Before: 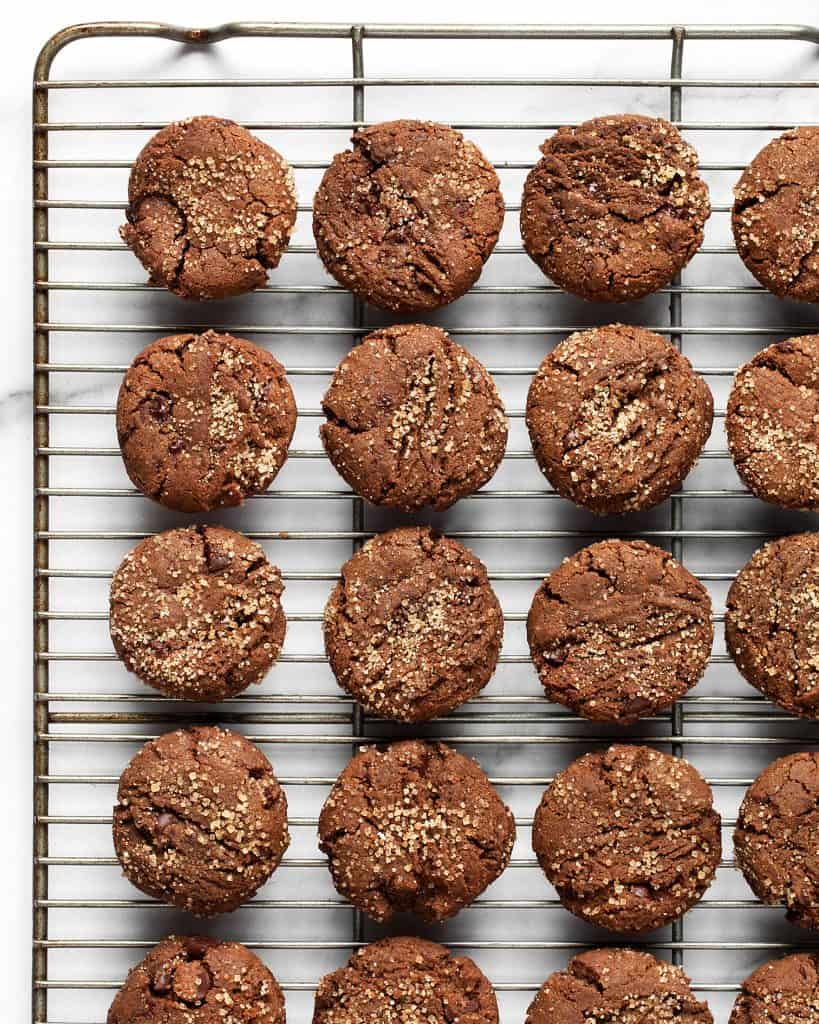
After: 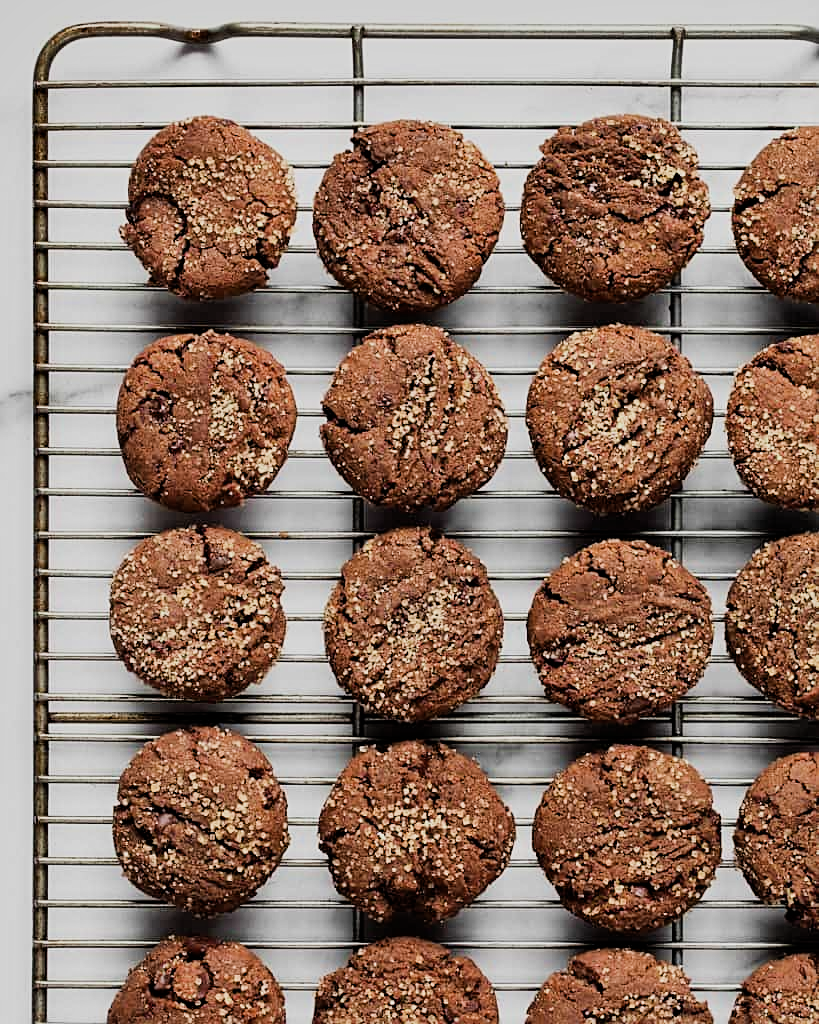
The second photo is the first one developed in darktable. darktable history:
shadows and highlights: white point adjustment 1, soften with gaussian
filmic rgb: black relative exposure -7.65 EV, white relative exposure 4.56 EV, hardness 3.61, contrast 1.106
sharpen: radius 2.167, amount 0.381, threshold 0
